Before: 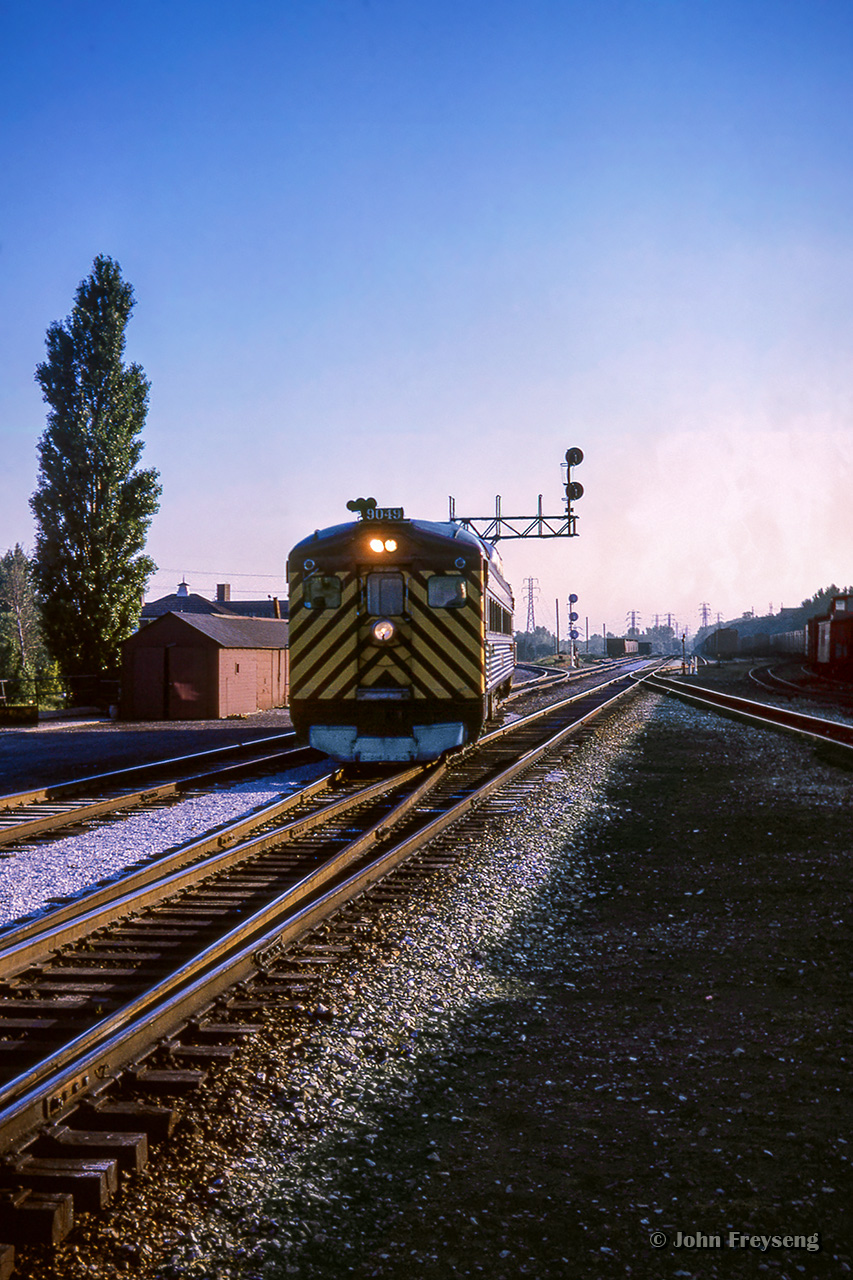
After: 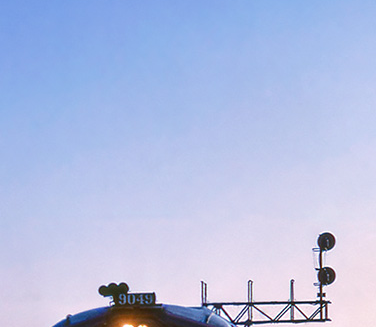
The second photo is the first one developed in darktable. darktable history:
crop: left 29.104%, top 16.831%, right 26.788%, bottom 57.572%
